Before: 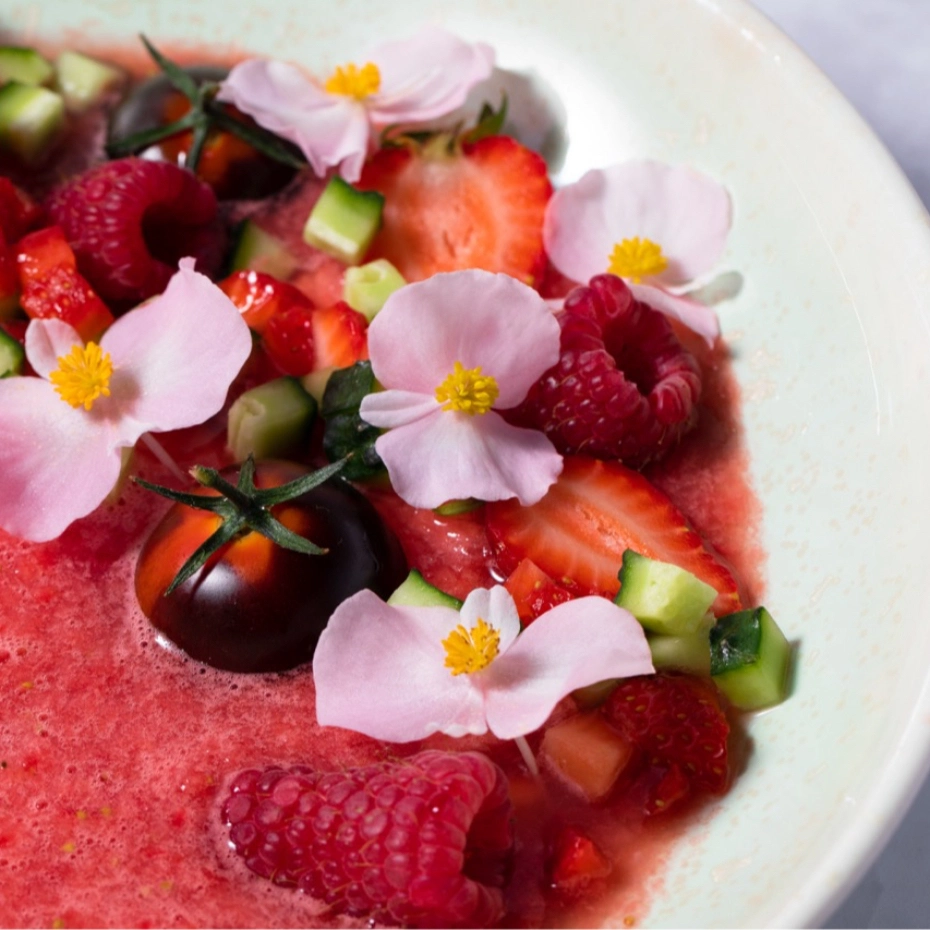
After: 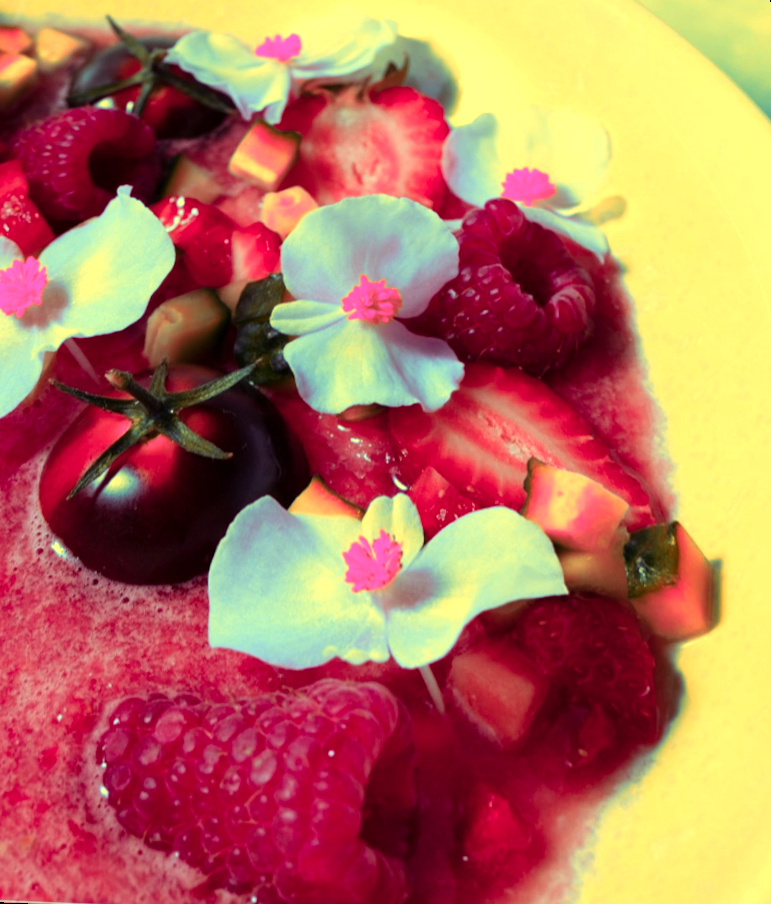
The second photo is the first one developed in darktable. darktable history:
rotate and perspective: rotation 0.72°, lens shift (vertical) -0.352, lens shift (horizontal) -0.051, crop left 0.152, crop right 0.859, crop top 0.019, crop bottom 0.964
color zones: curves: ch2 [(0, 0.488) (0.143, 0.417) (0.286, 0.212) (0.429, 0.179) (0.571, 0.154) (0.714, 0.415) (0.857, 0.495) (1, 0.488)]
color balance rgb: shadows lift › luminance 0.49%, shadows lift › chroma 6.83%, shadows lift › hue 300.29°, power › hue 208.98°, highlights gain › luminance 20.24%, highlights gain › chroma 13.17%, highlights gain › hue 173.85°, perceptual saturation grading › global saturation 18.05%
